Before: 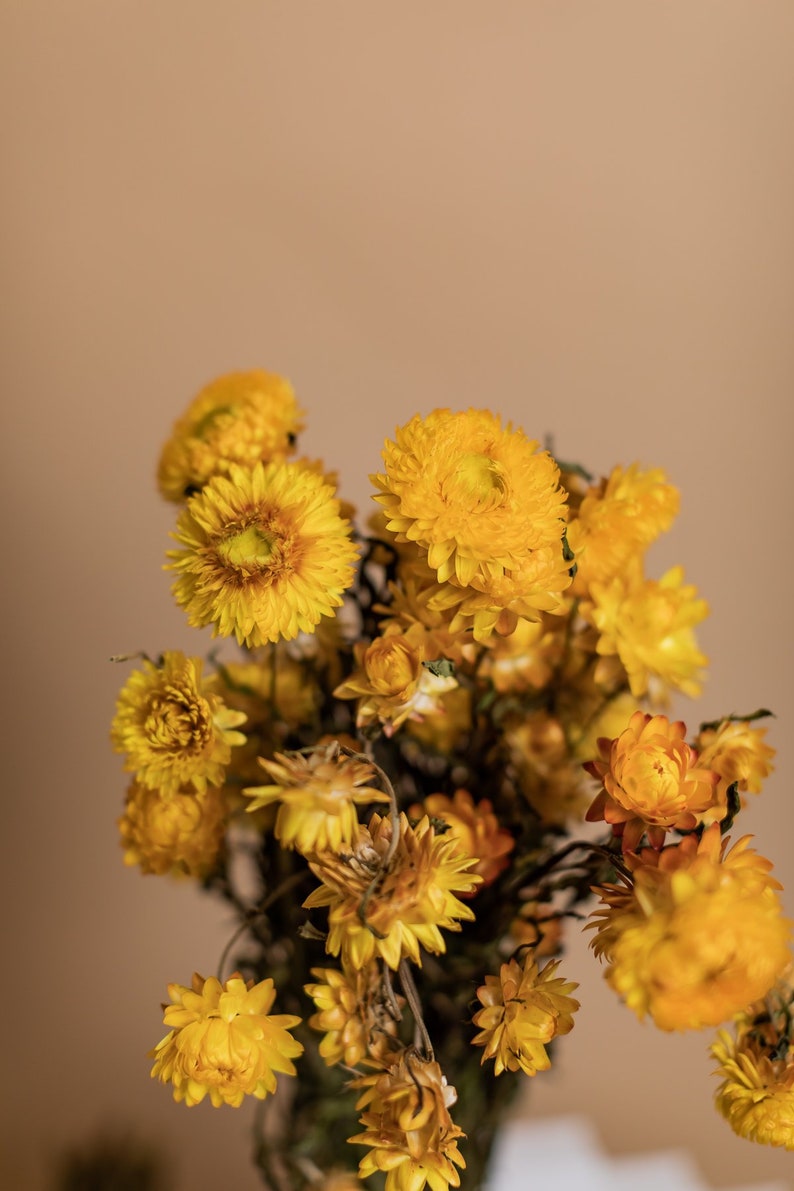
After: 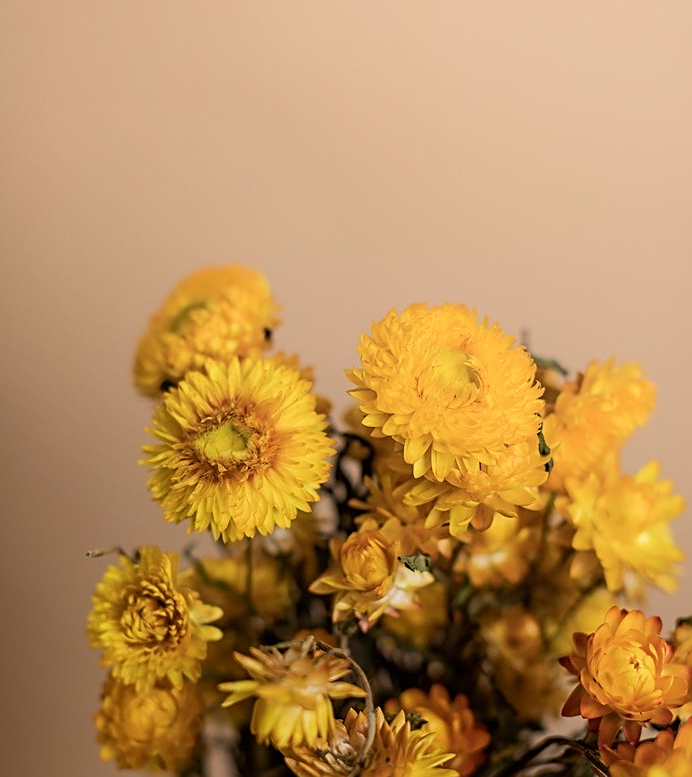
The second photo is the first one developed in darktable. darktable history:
sharpen: on, module defaults
shadows and highlights: shadows -53.87, highlights 86.06, soften with gaussian
crop: left 3.144%, top 8.874%, right 9.671%, bottom 25.88%
